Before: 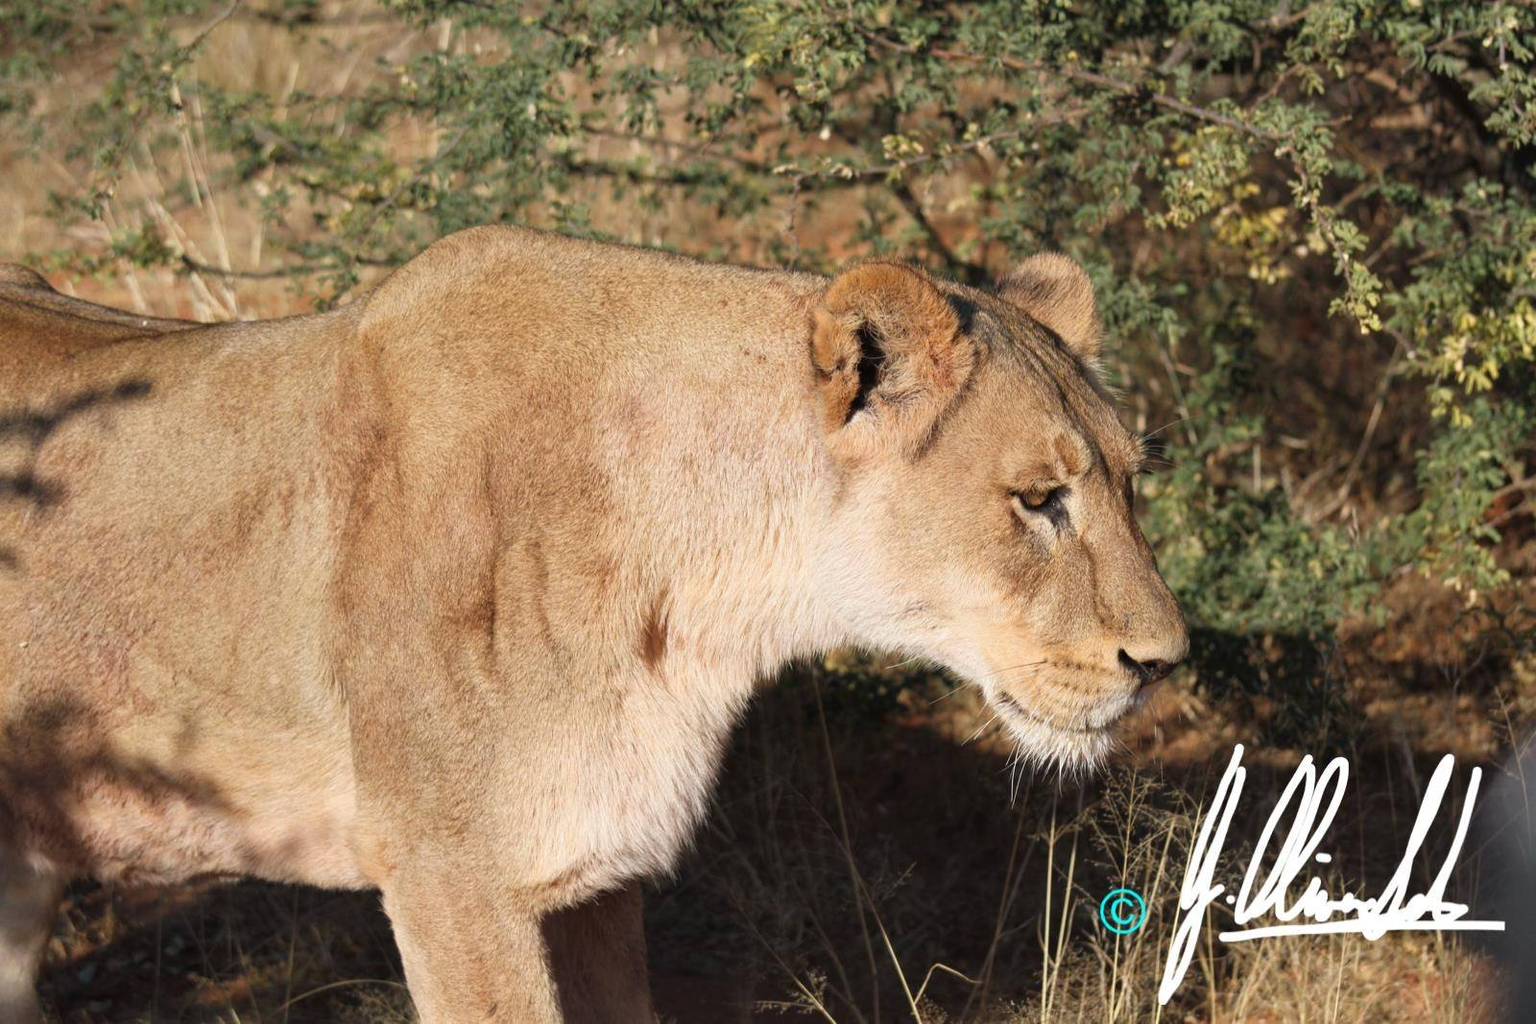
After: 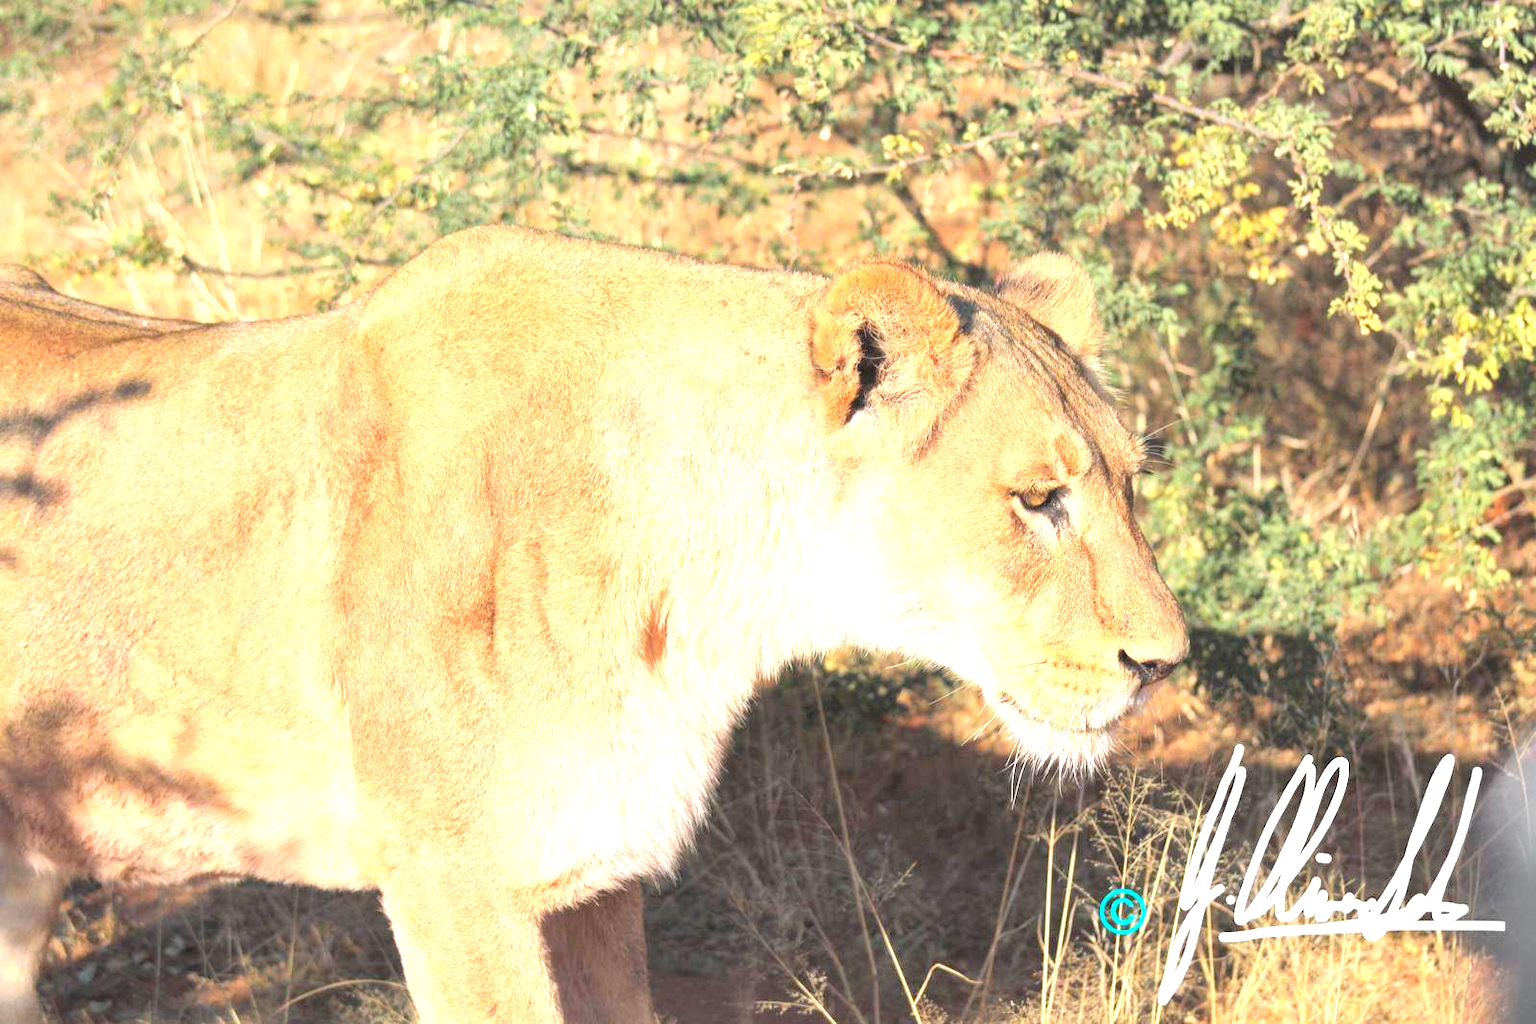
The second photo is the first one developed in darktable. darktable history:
local contrast: mode bilateral grid, contrast 20, coarseness 51, detail 120%, midtone range 0.2
exposure: black level correction 0, exposure 1.452 EV, compensate exposure bias true, compensate highlight preservation false
contrast brightness saturation: contrast 0.1, brightness 0.31, saturation 0.146
